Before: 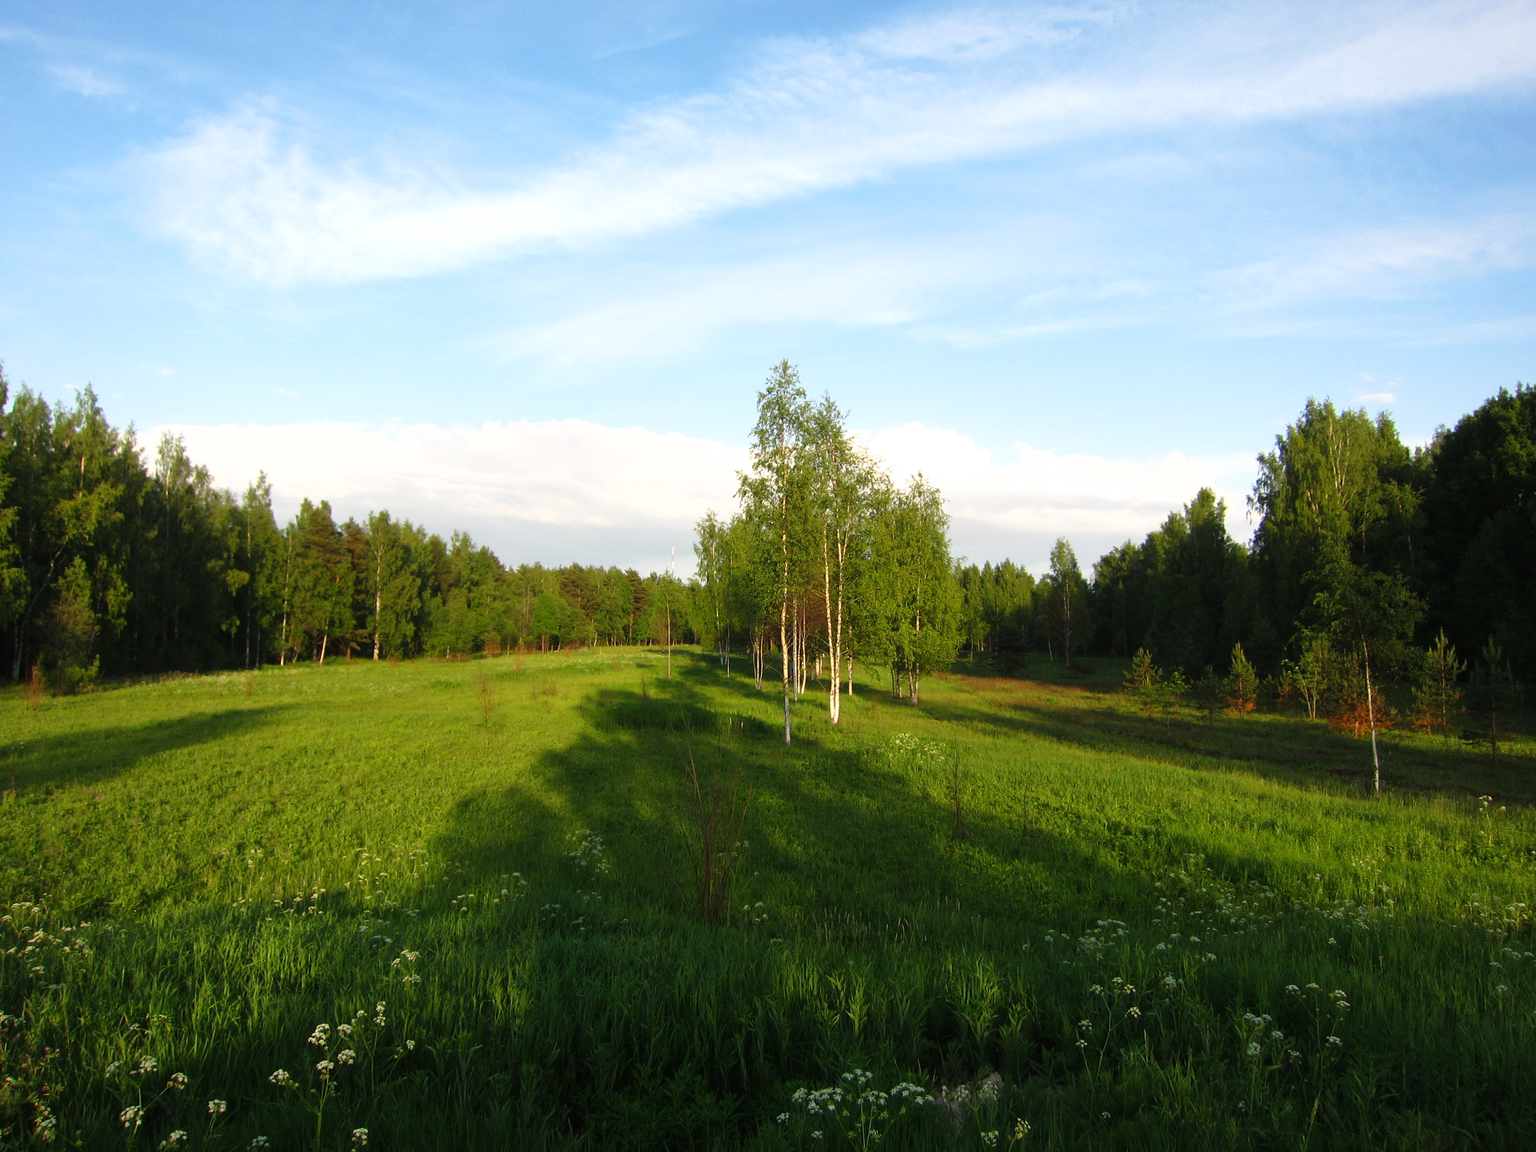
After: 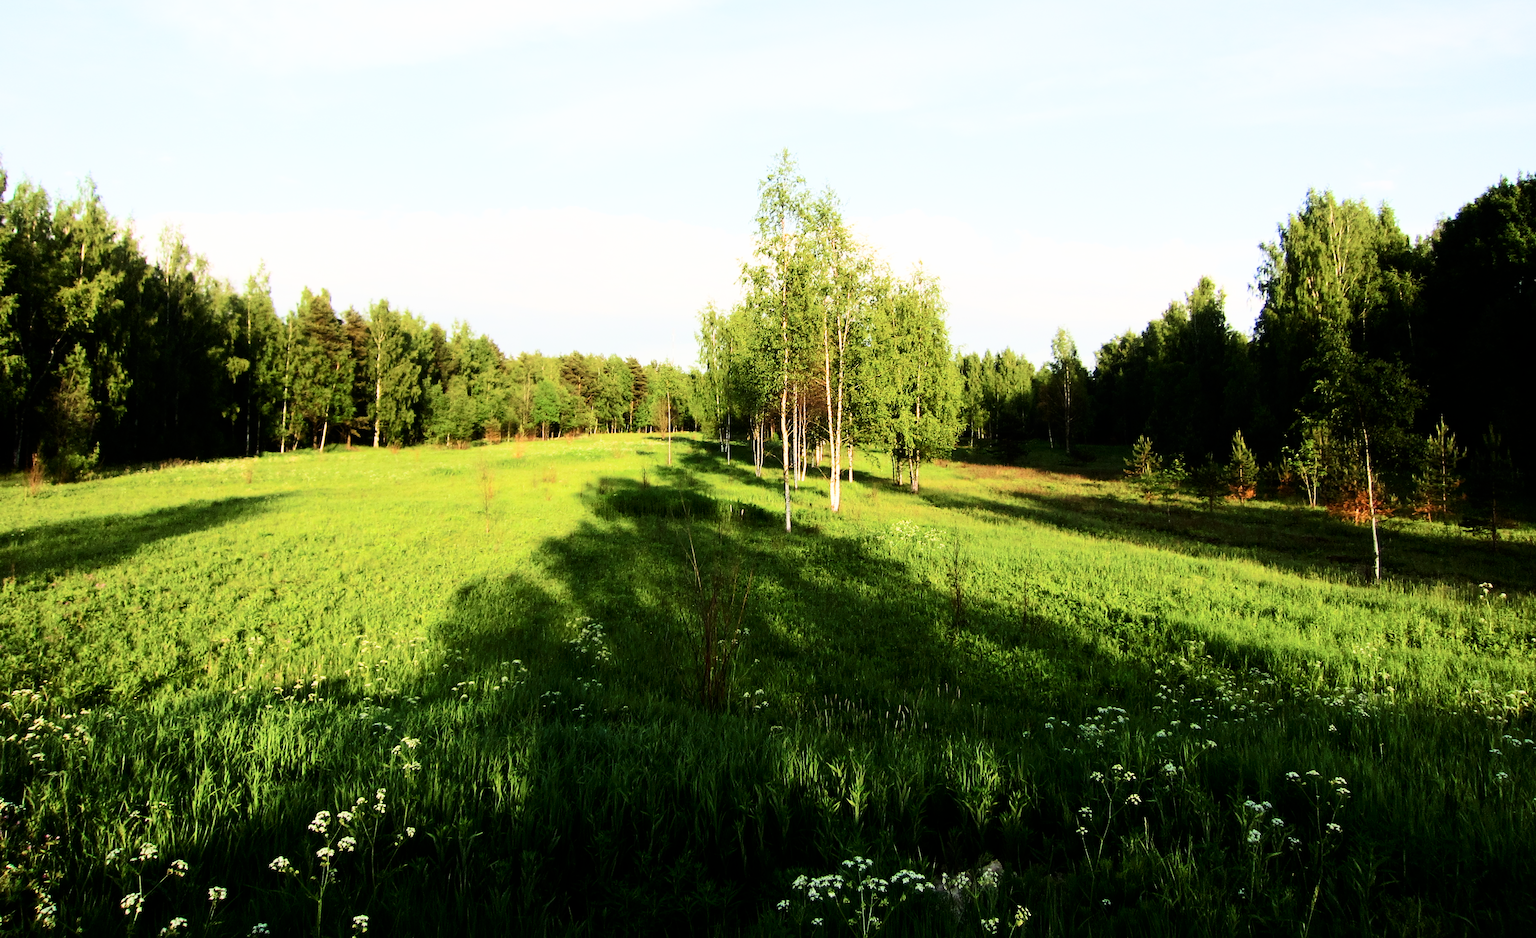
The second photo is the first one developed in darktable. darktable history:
exposure: black level correction -0.002, exposure 1.115 EV, compensate highlight preservation false
crop and rotate: top 18.507%
contrast brightness saturation: contrast 0.28
filmic rgb: black relative exposure -5 EV, hardness 2.88, contrast 1.3, highlights saturation mix -30%
velvia: on, module defaults
